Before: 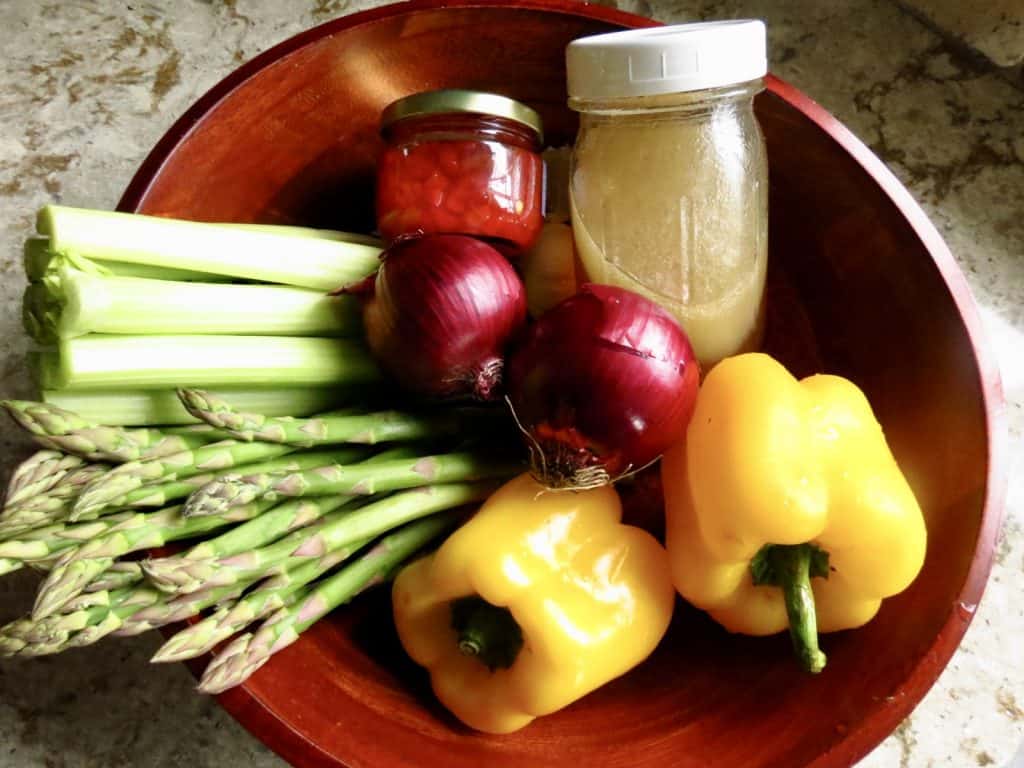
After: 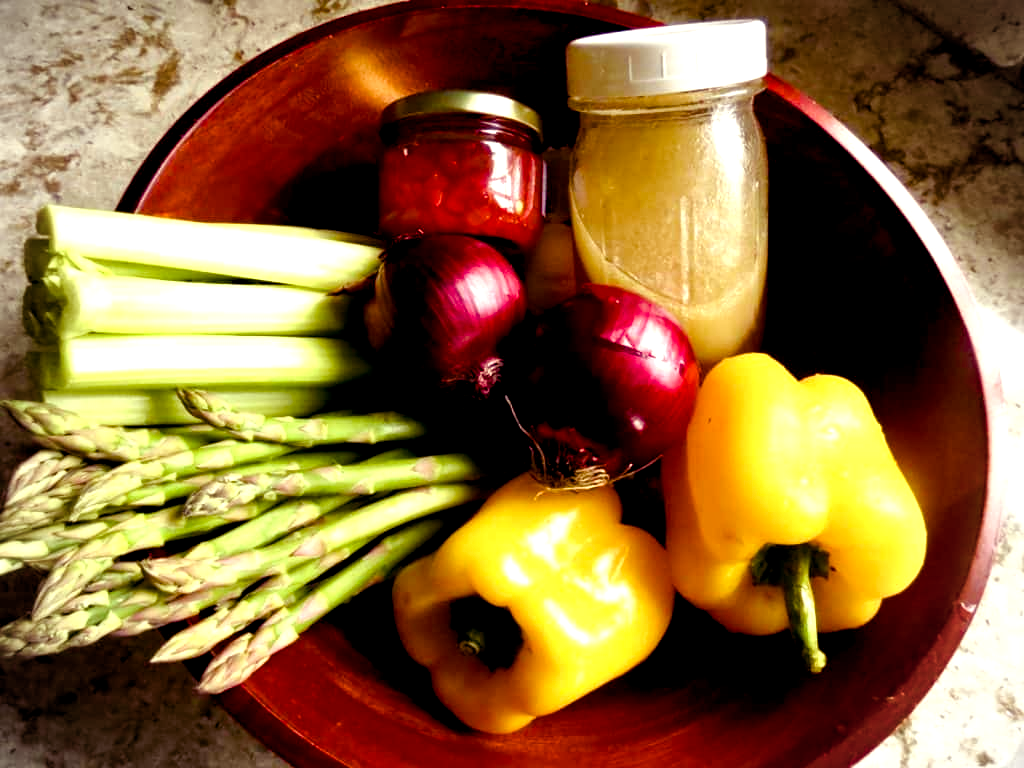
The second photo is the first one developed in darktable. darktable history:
color balance rgb: shadows lift › luminance -21.66%, shadows lift › chroma 8.98%, shadows lift › hue 283.37°, power › chroma 1.55%, power › hue 25.59°, highlights gain › luminance 6.08%, highlights gain › chroma 2.55%, highlights gain › hue 90°, global offset › luminance -0.87%, perceptual saturation grading › global saturation 27.49%, perceptual saturation grading › highlights -28.39%, perceptual saturation grading › mid-tones 15.22%, perceptual saturation grading › shadows 33.98%, perceptual brilliance grading › highlights 10%, perceptual brilliance grading › mid-tones 5%
vignetting: brightness -0.167
tone equalizer: on, module defaults
